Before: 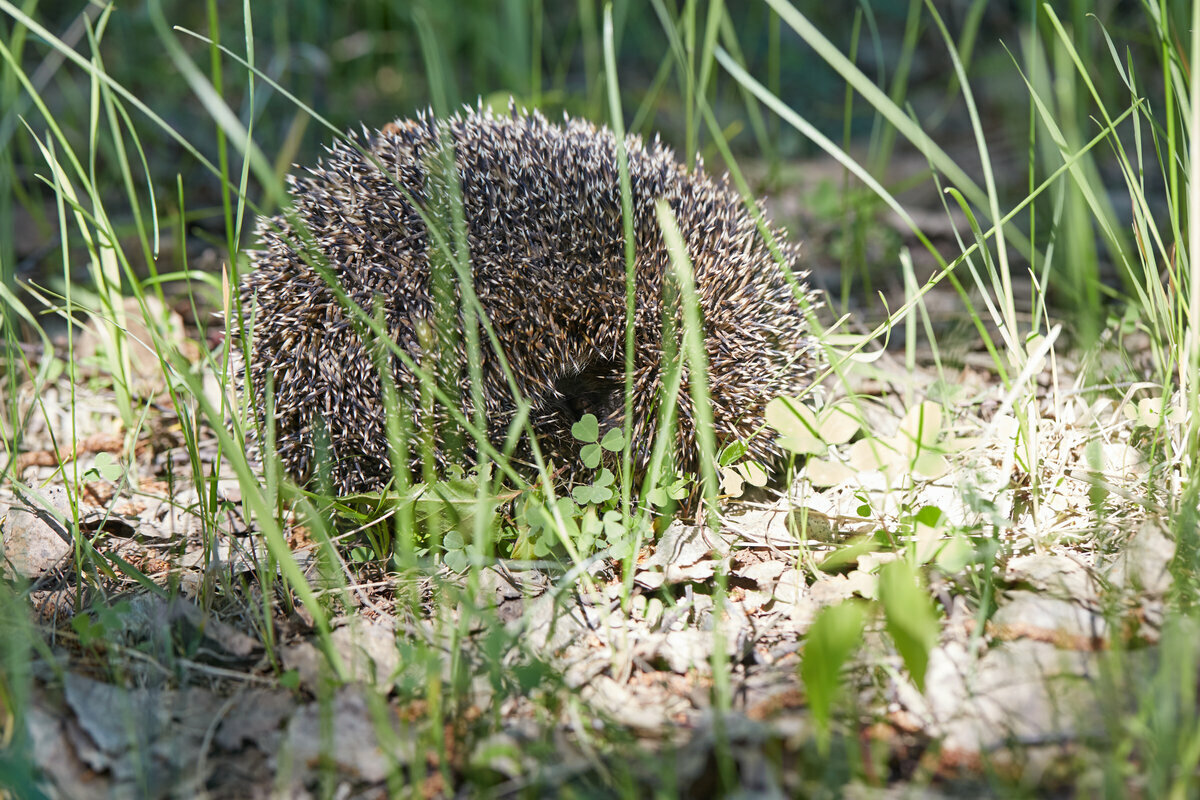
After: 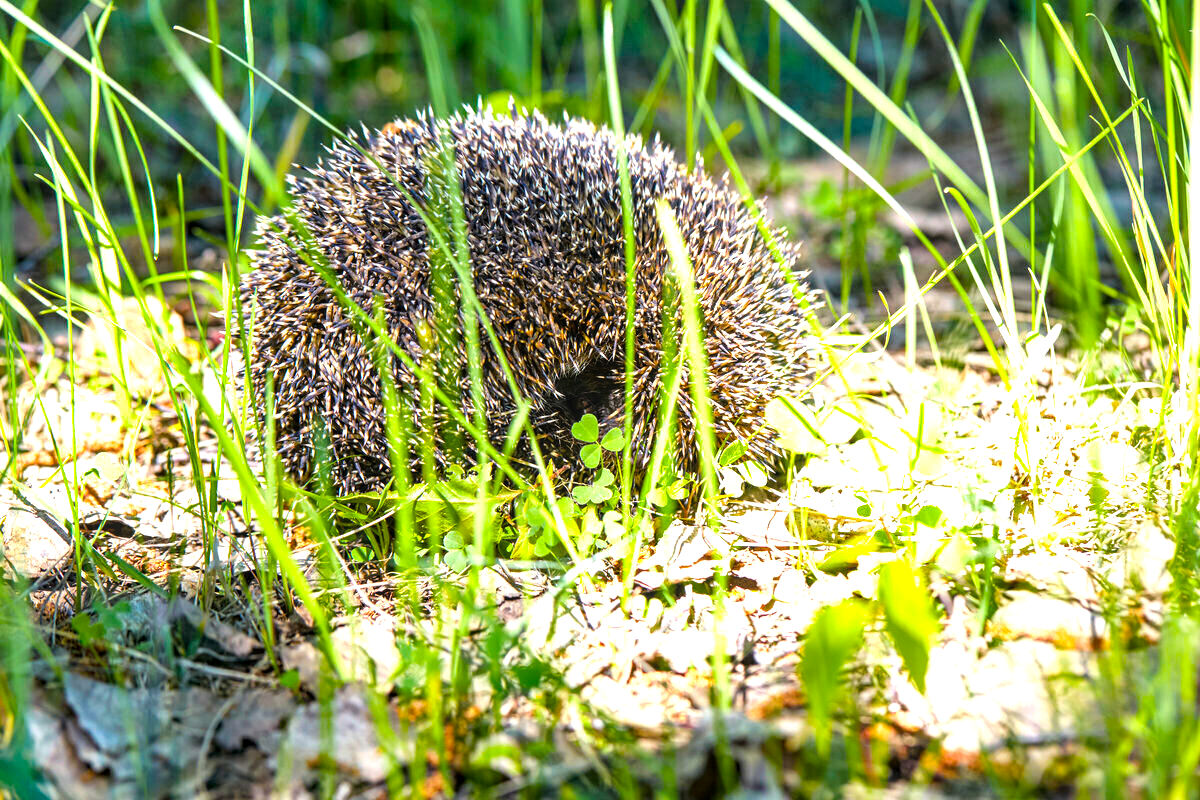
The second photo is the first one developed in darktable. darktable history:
tone equalizer: -8 EV -1.11 EV, -7 EV -1.02 EV, -6 EV -0.889 EV, -5 EV -0.549 EV, -3 EV 0.591 EV, -2 EV 0.867 EV, -1 EV 0.992 EV, +0 EV 1.06 EV
local contrast: detail 130%
color balance rgb: linear chroma grading › global chroma 39.771%, perceptual saturation grading › global saturation 30.94%
